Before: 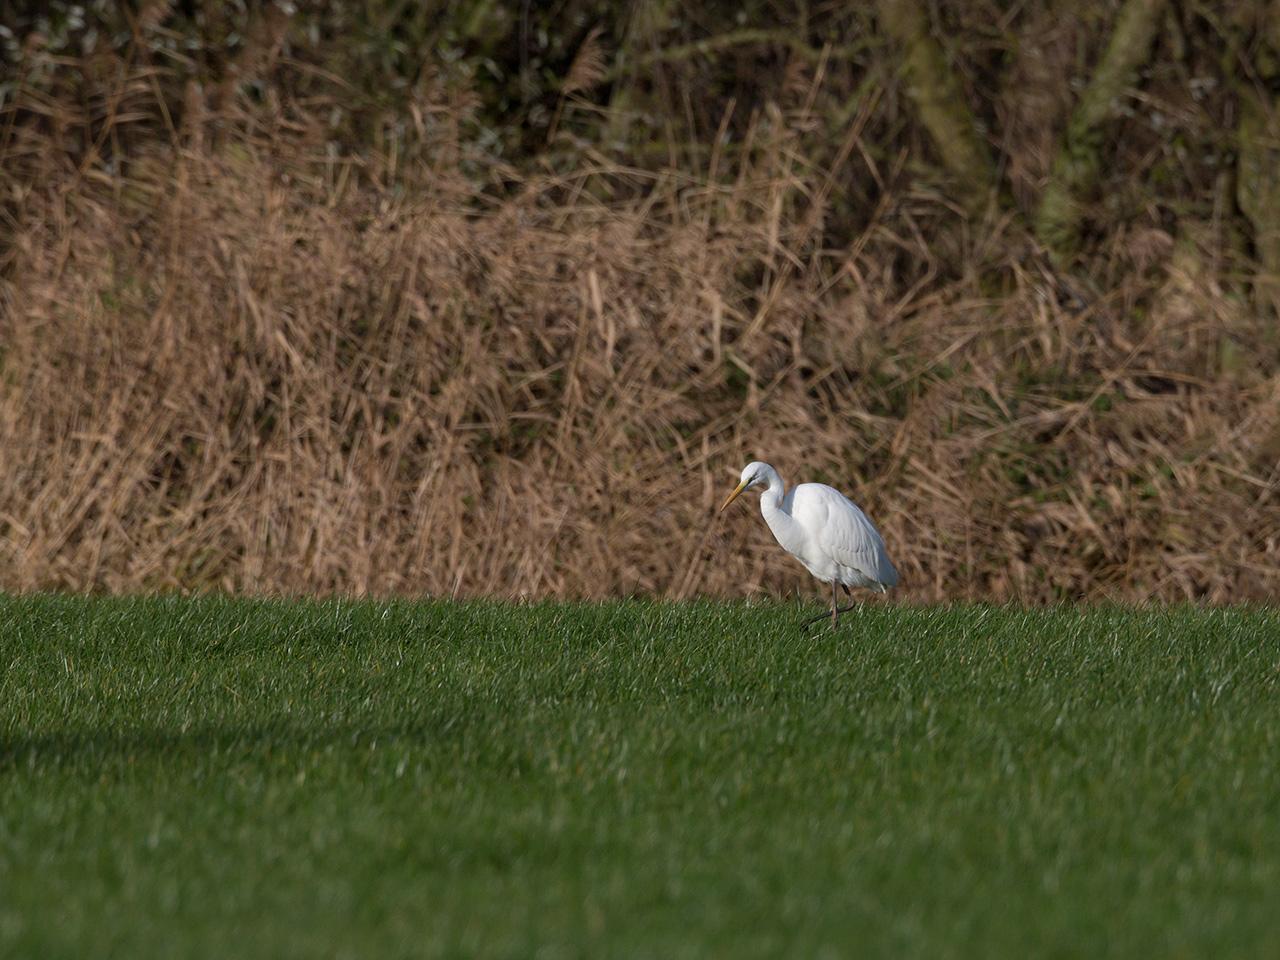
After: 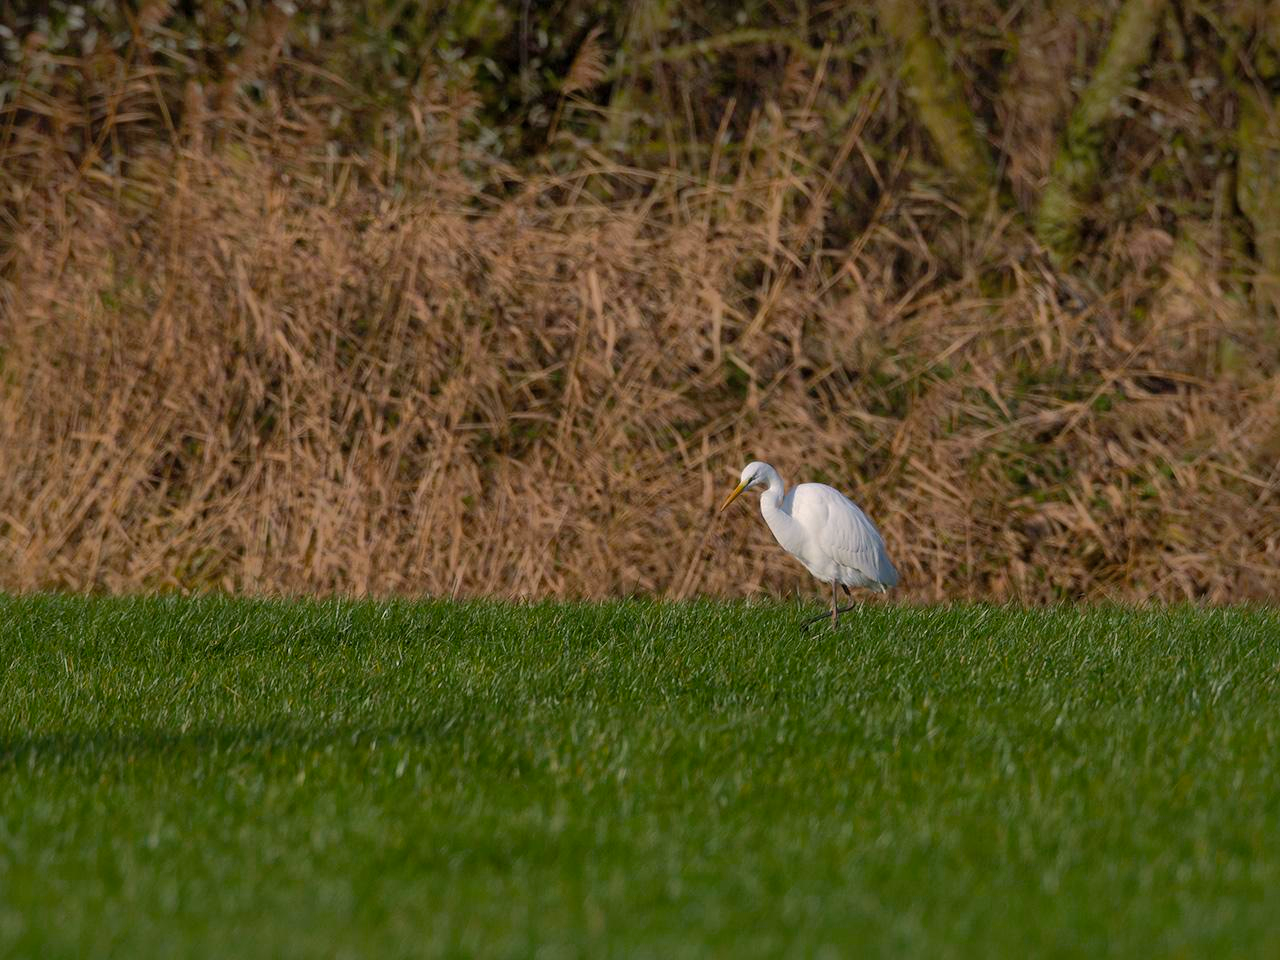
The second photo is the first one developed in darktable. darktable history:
color balance rgb: highlights gain › chroma 1.349%, highlights gain › hue 56.22°, global offset › hue 170.05°, perceptual saturation grading › global saturation 16.417%, global vibrance 16%, saturation formula JzAzBz (2021)
shadows and highlights: on, module defaults
